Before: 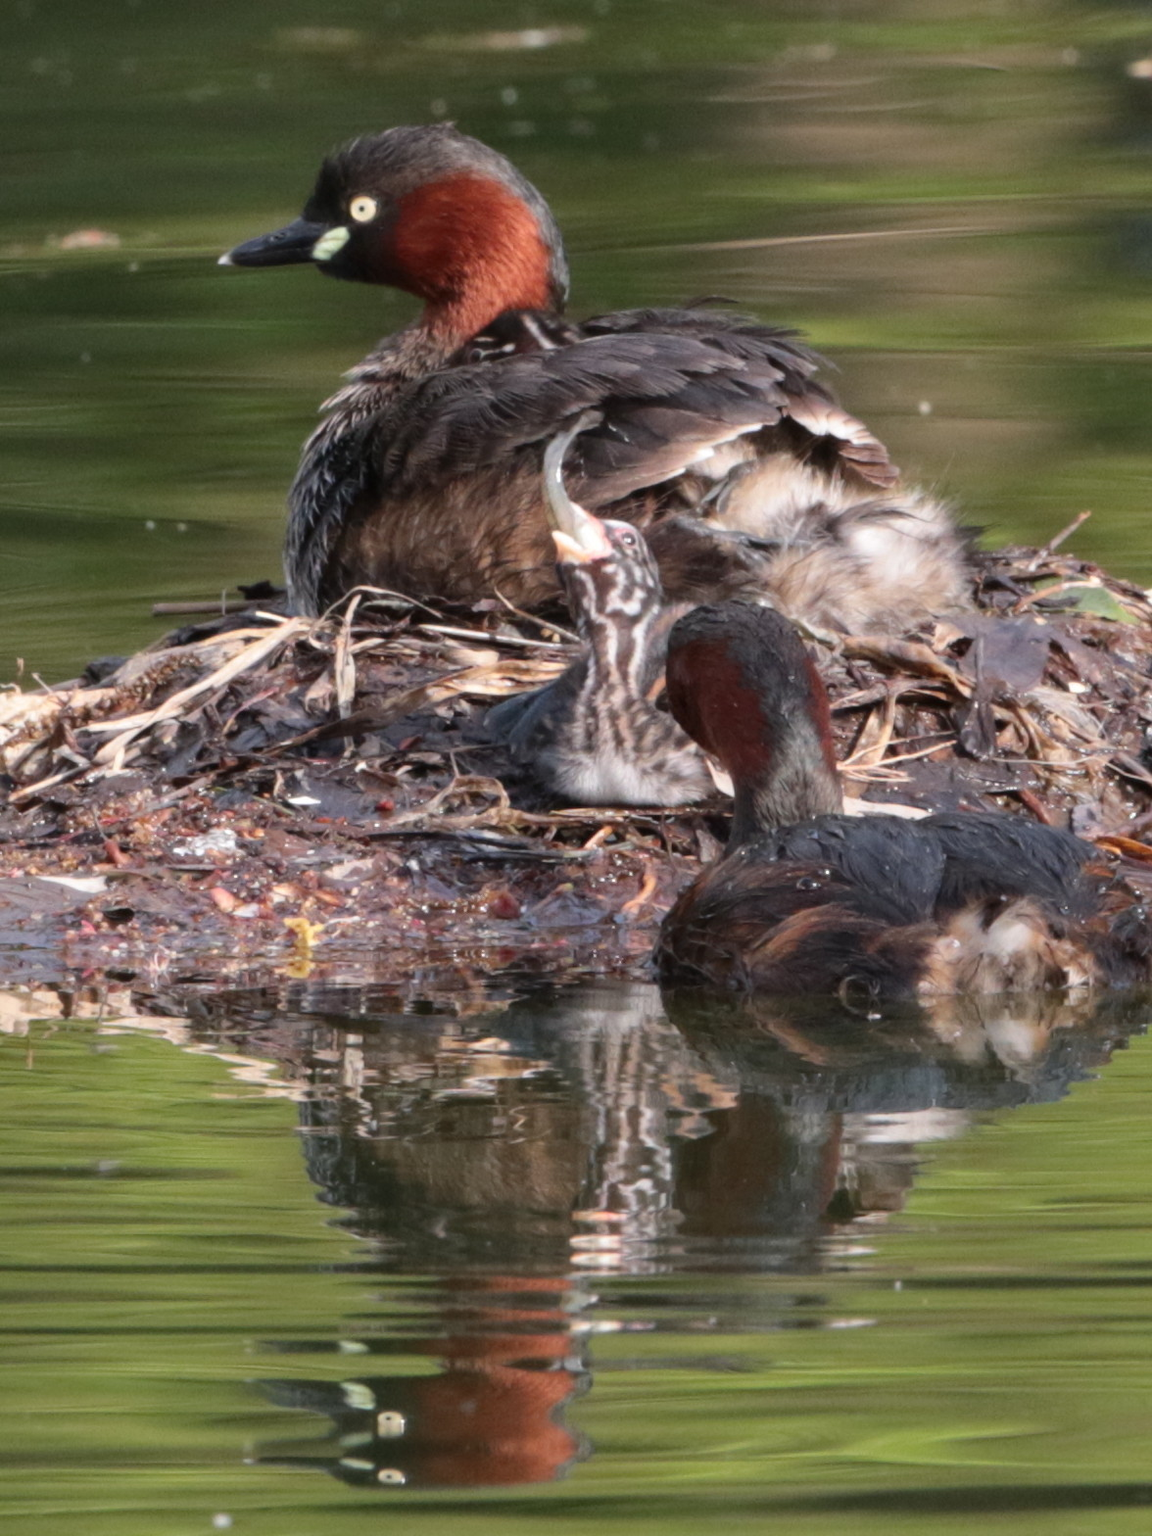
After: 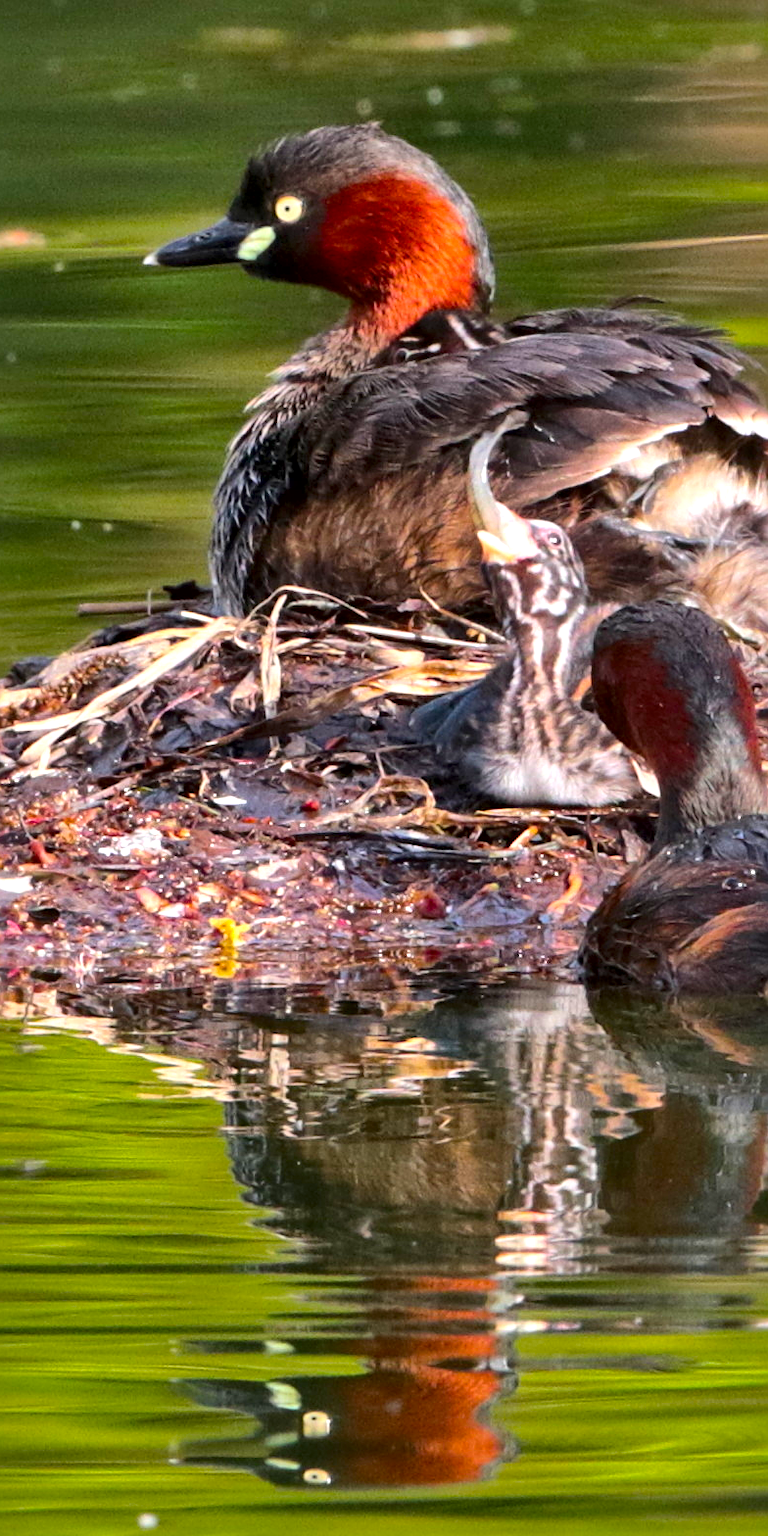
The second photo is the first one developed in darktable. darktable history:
sharpen: on, module defaults
crop and rotate: left 6.571%, right 26.726%
local contrast: mode bilateral grid, contrast 25, coarseness 61, detail 152%, midtone range 0.2
shadows and highlights: radius 101.34, shadows 50.55, highlights -64.93, soften with gaussian
contrast brightness saturation: saturation 0.134
color balance rgb: perceptual saturation grading › global saturation 74.158%, perceptual saturation grading › shadows -30.244%
exposure: black level correction 0, exposure 0 EV, compensate exposure bias true, compensate highlight preservation false
